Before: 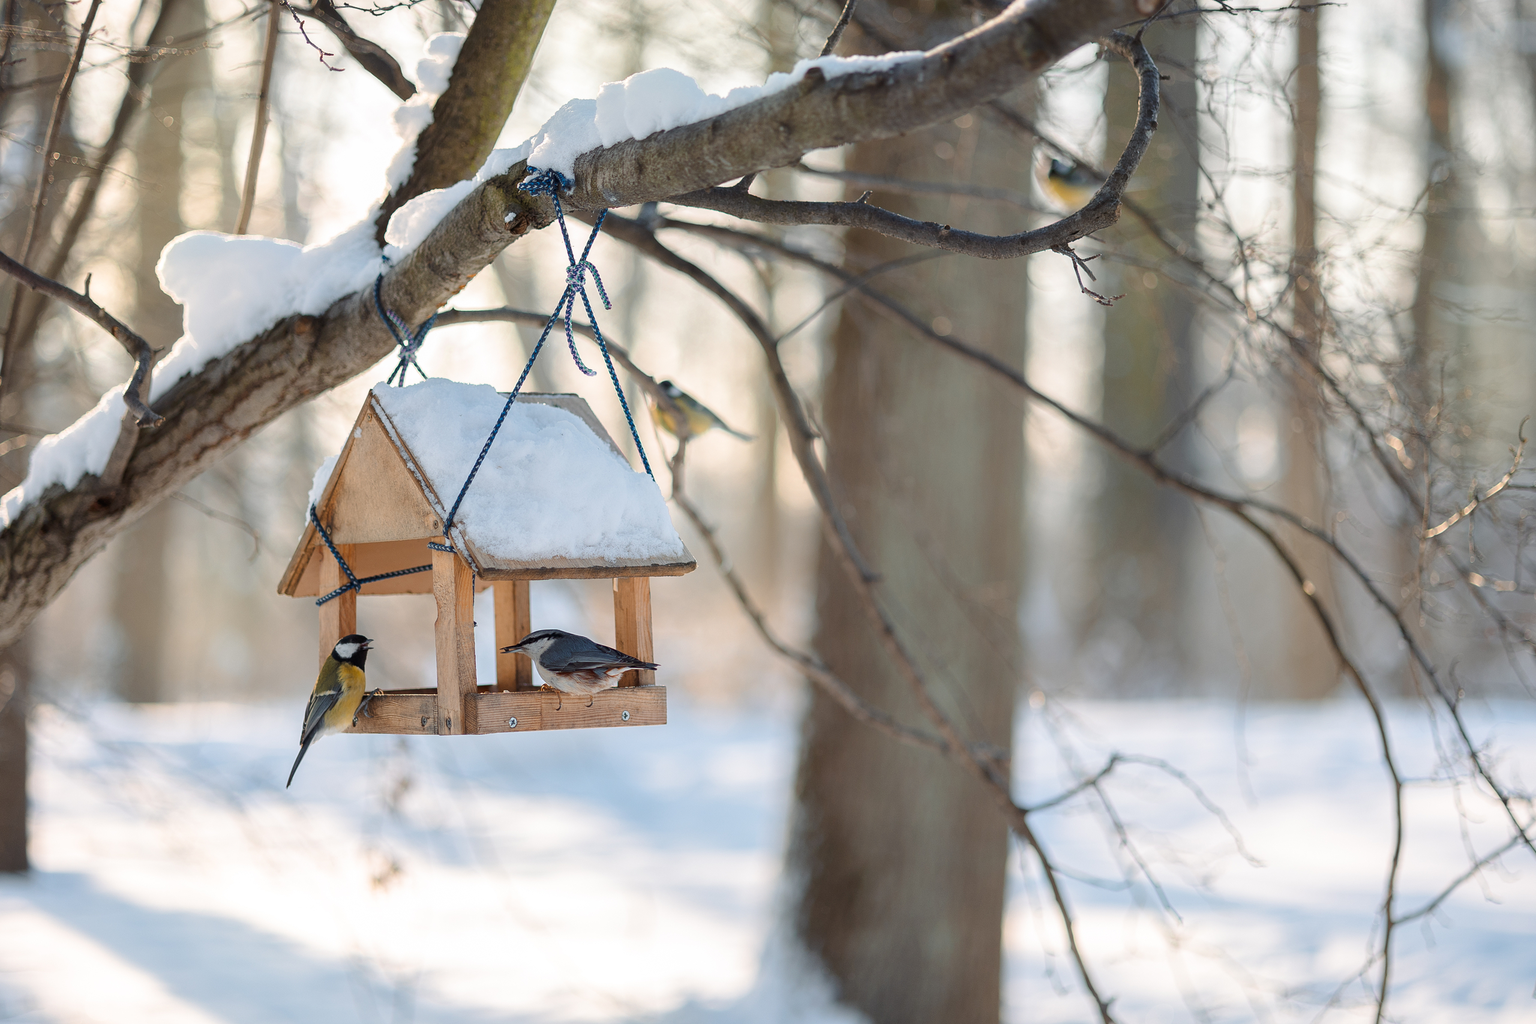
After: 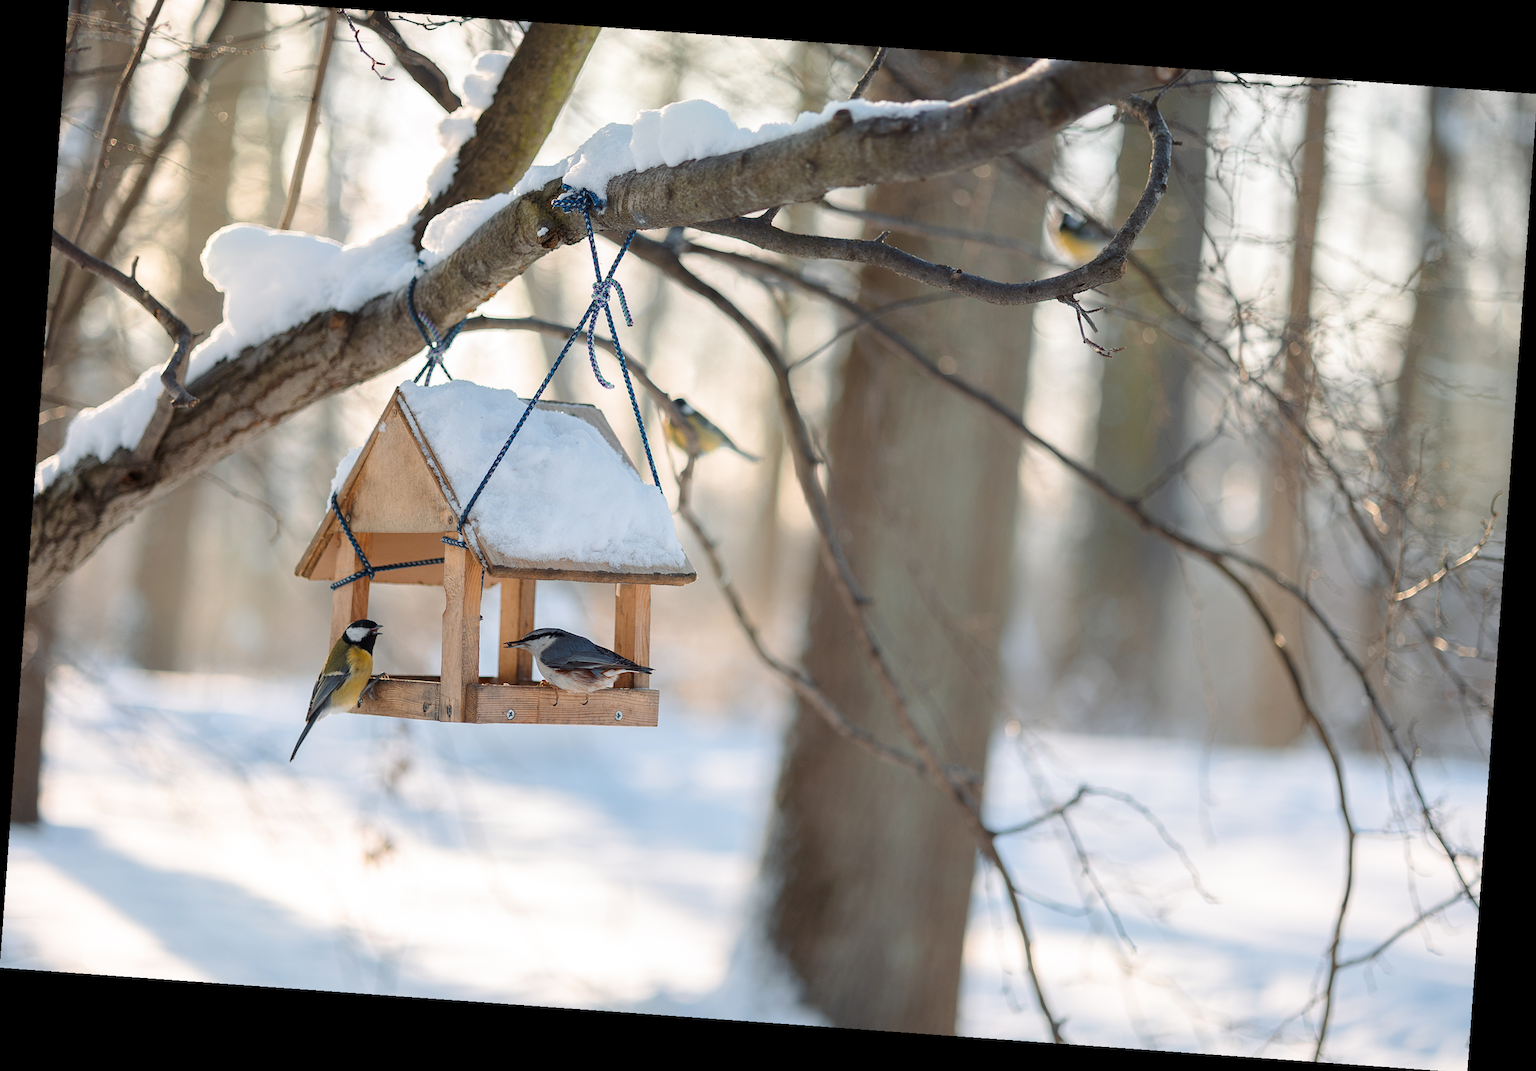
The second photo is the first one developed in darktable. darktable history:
rotate and perspective: rotation 4.1°, automatic cropping off
crop: top 1.049%, right 0.001%
